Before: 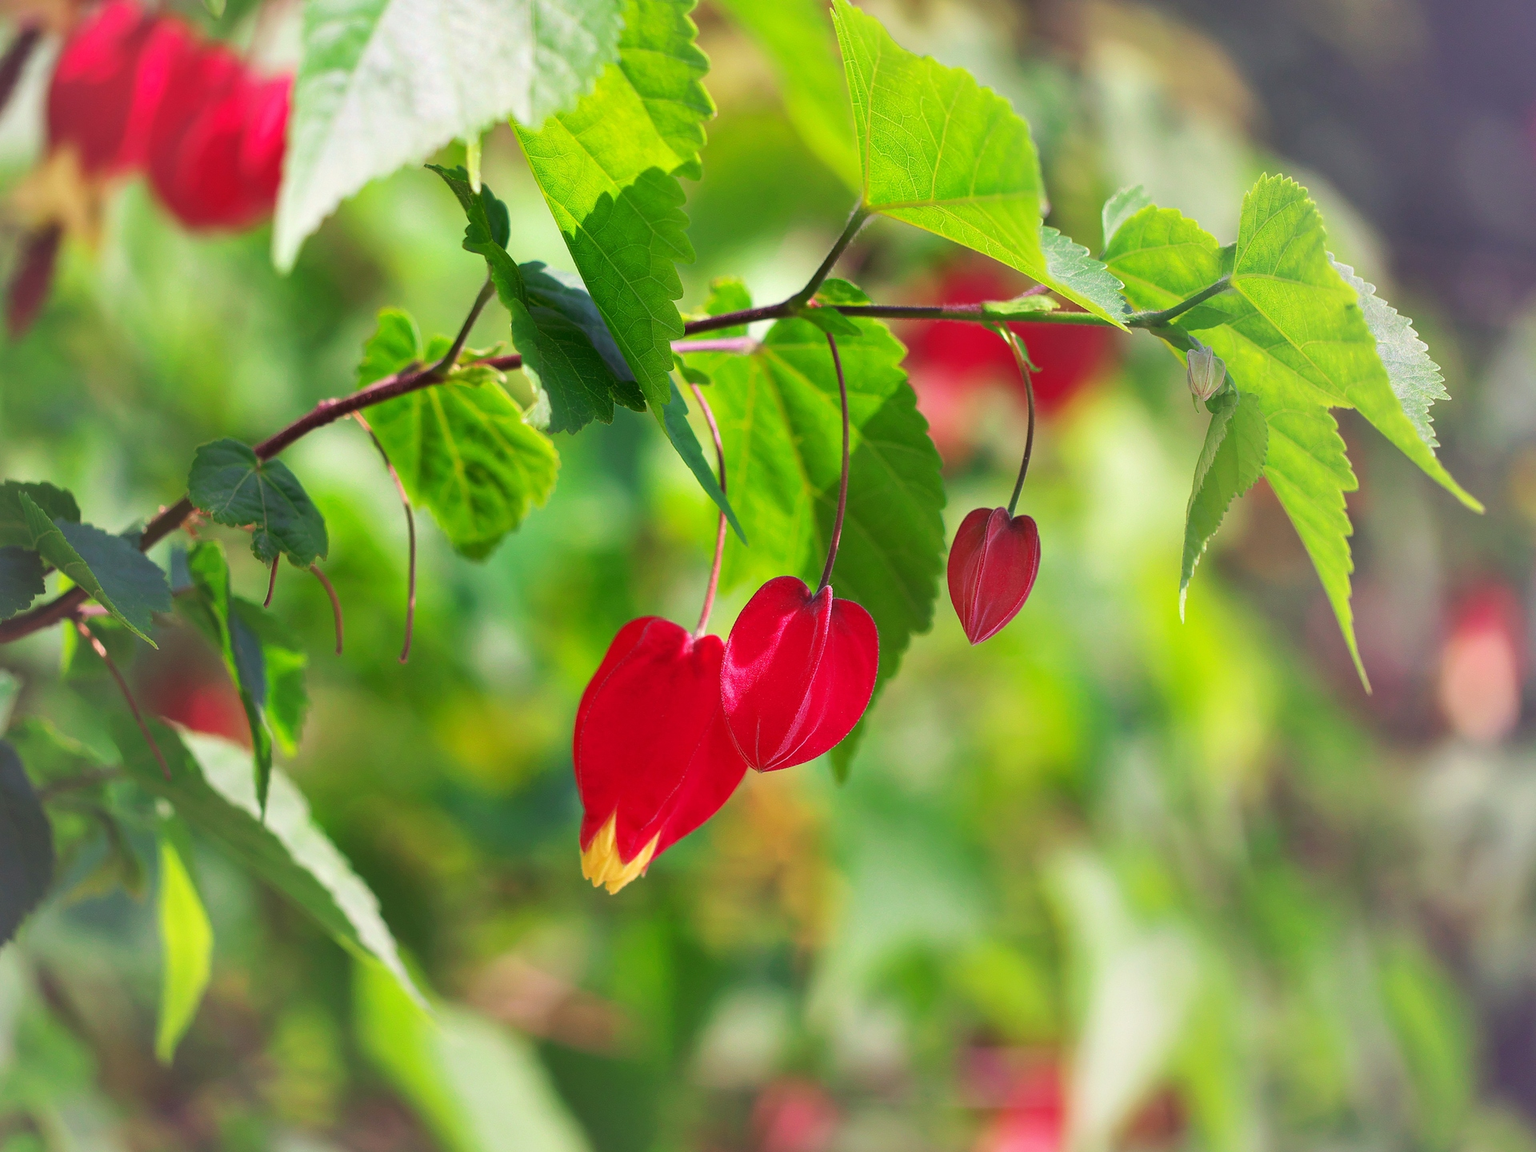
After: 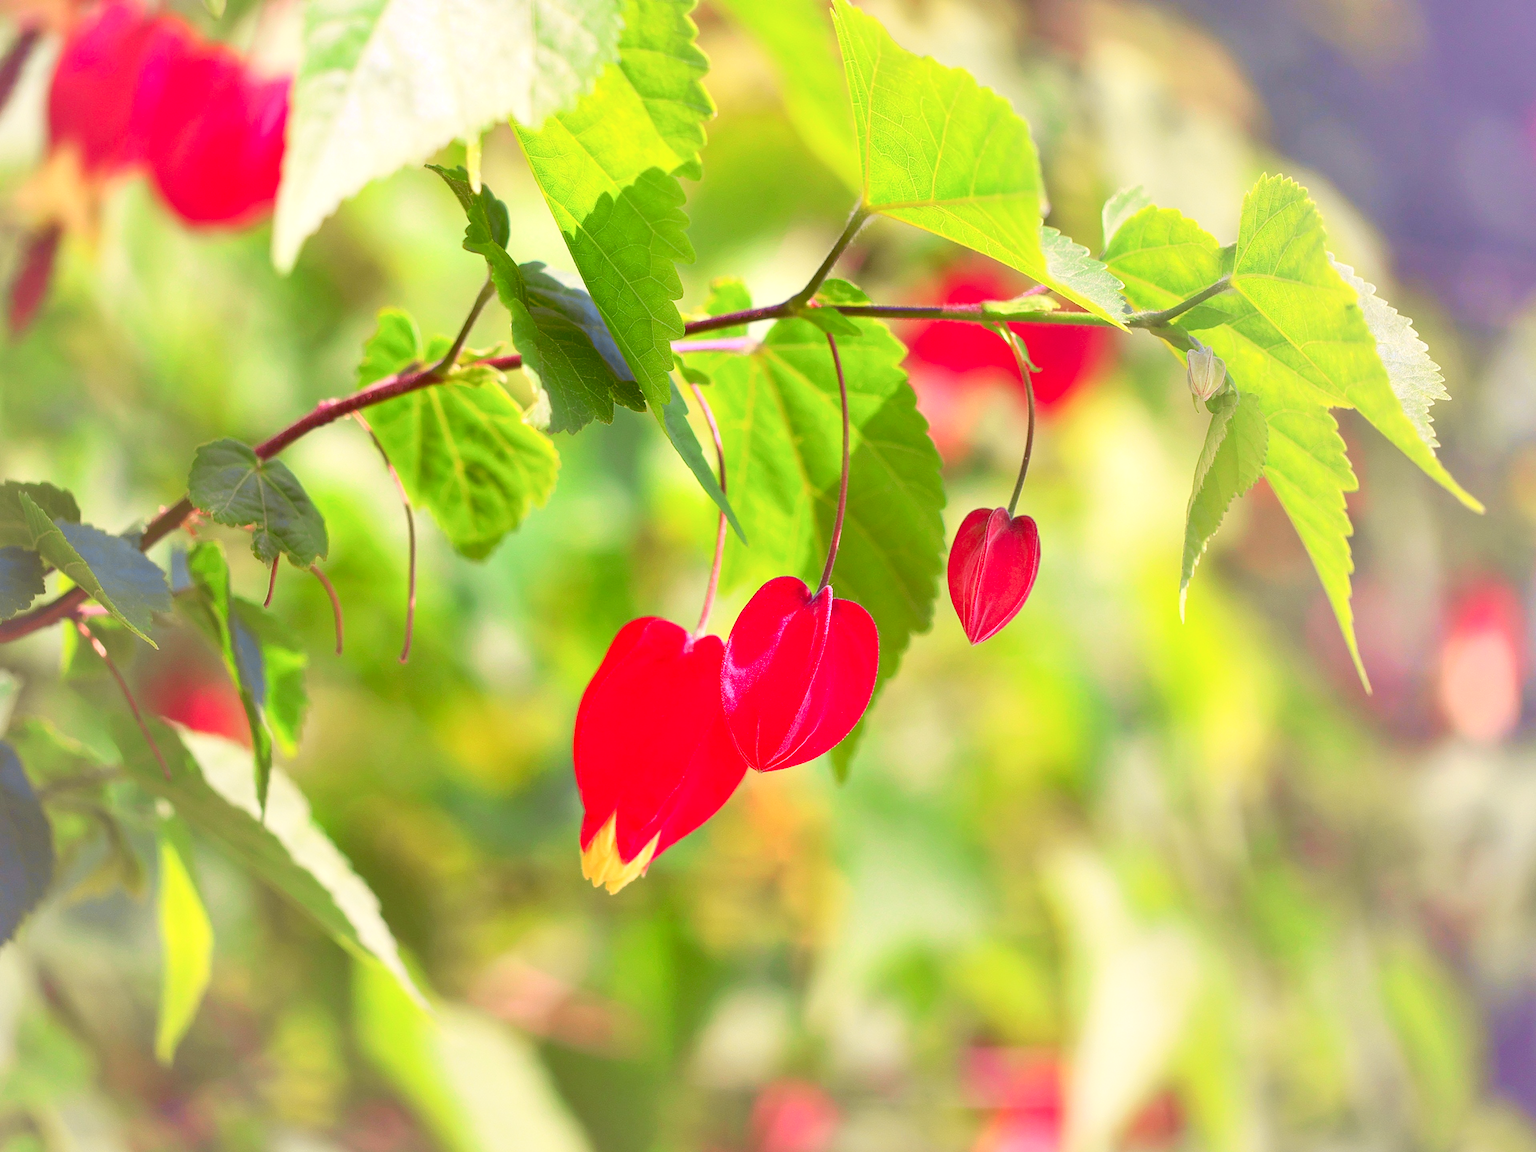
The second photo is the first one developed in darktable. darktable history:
levels: levels [0, 0.397, 0.955]
tone curve: curves: ch0 [(0, 0.036) (0.119, 0.115) (0.461, 0.479) (0.715, 0.767) (0.817, 0.865) (1, 0.998)]; ch1 [(0, 0) (0.377, 0.416) (0.44, 0.478) (0.487, 0.498) (0.514, 0.525) (0.538, 0.552) (0.67, 0.688) (1, 1)]; ch2 [(0, 0) (0.38, 0.405) (0.463, 0.445) (0.492, 0.486) (0.524, 0.541) (0.578, 0.59) (0.653, 0.658) (1, 1)], color space Lab, independent channels, preserve colors none
